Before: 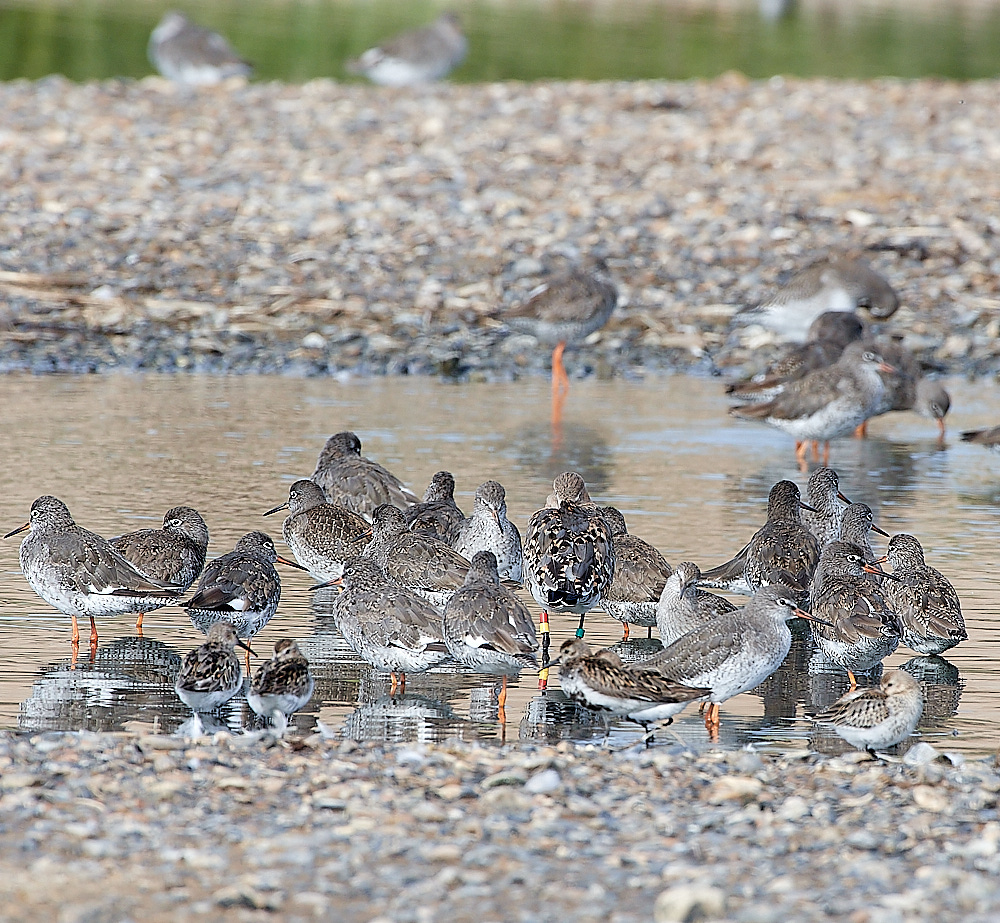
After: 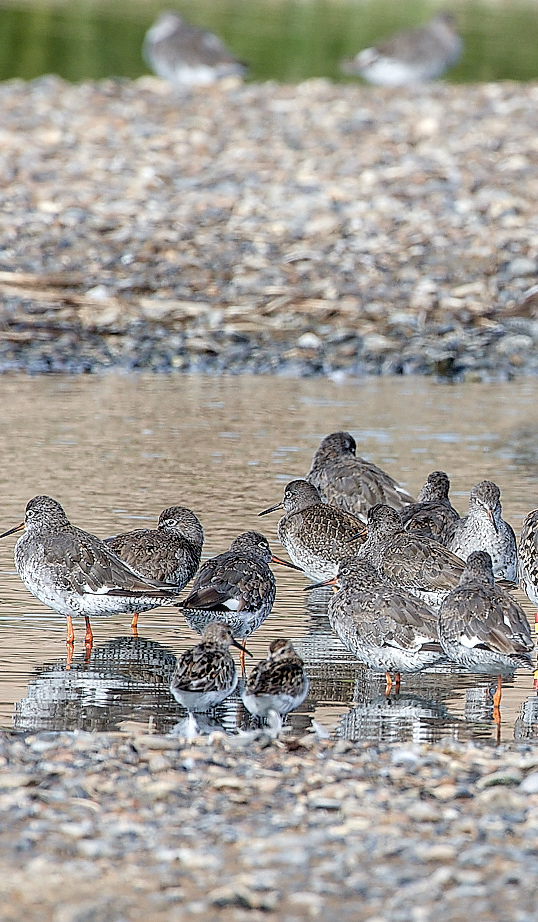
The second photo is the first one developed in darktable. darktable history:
crop: left 0.587%, right 45.588%, bottom 0.086%
exposure: compensate highlight preservation false
local contrast: on, module defaults
